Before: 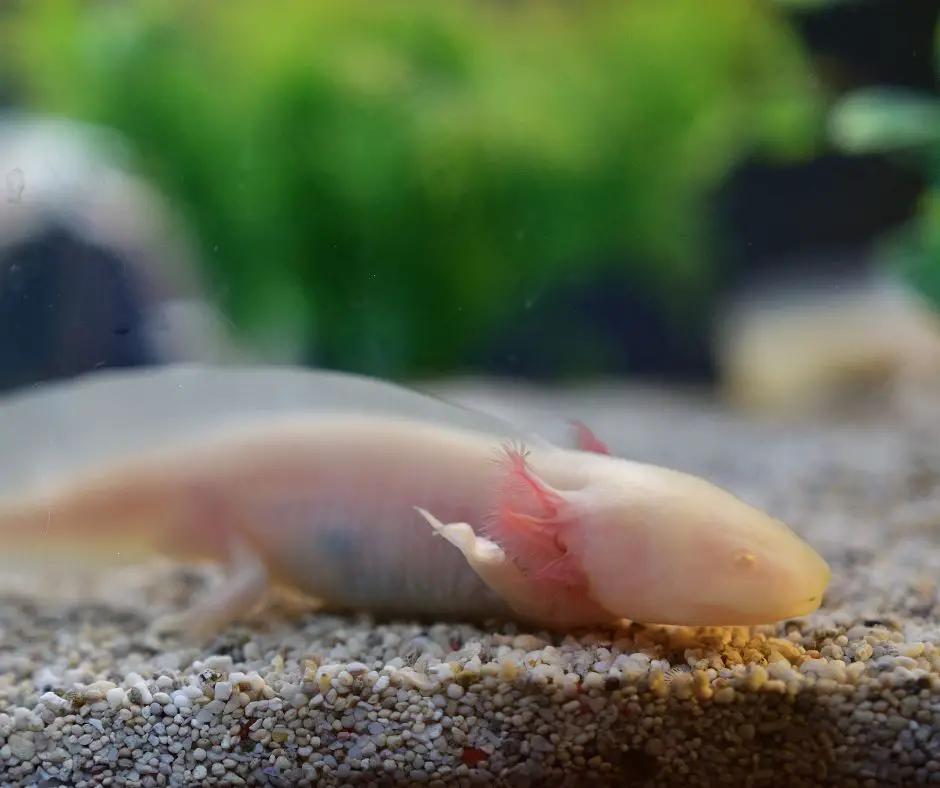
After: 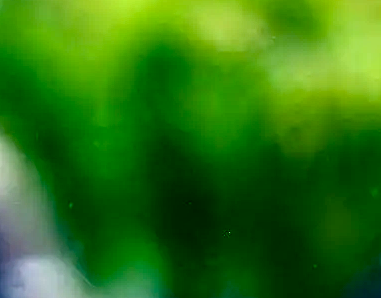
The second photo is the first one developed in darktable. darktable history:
local contrast: highlights 80%, shadows 57%, detail 175%, midtone range 0.602
color balance rgb: linear chroma grading › shadows -2.2%, linear chroma grading › highlights -15%, linear chroma grading › global chroma -10%, linear chroma grading › mid-tones -10%, perceptual saturation grading › global saturation 45%, perceptual saturation grading › highlights -50%, perceptual saturation grading › shadows 30%, perceptual brilliance grading › global brilliance 18%, global vibrance 45%
crop: left 15.452%, top 5.459%, right 43.956%, bottom 56.62%
